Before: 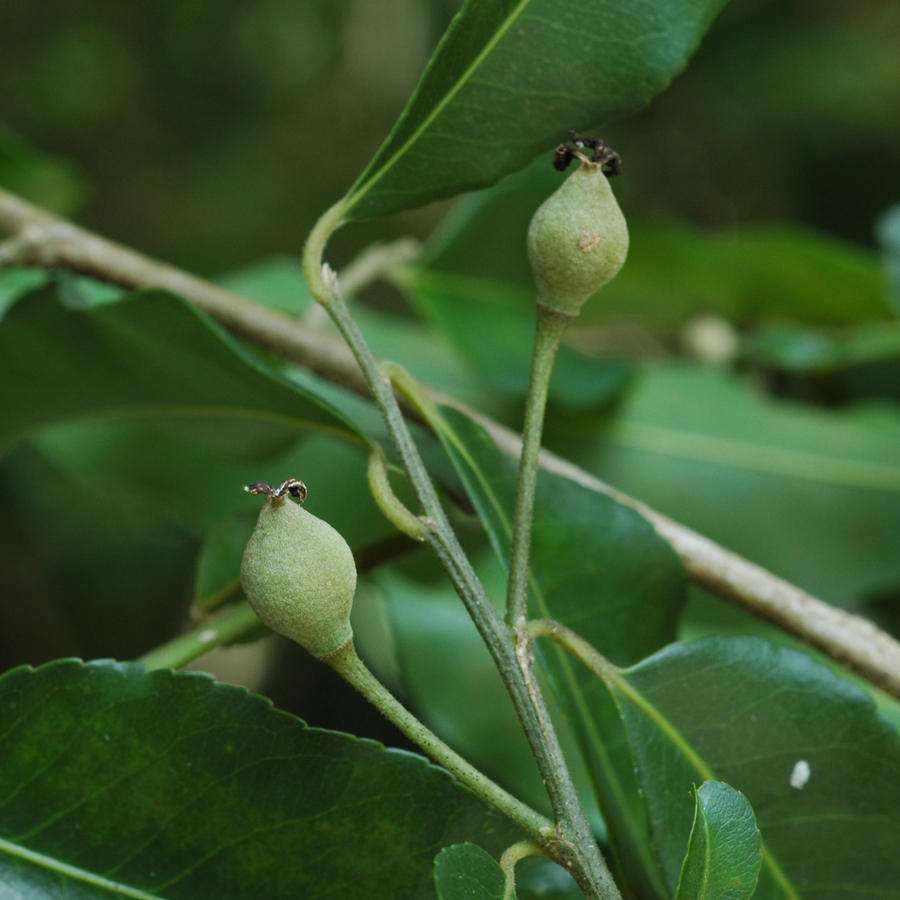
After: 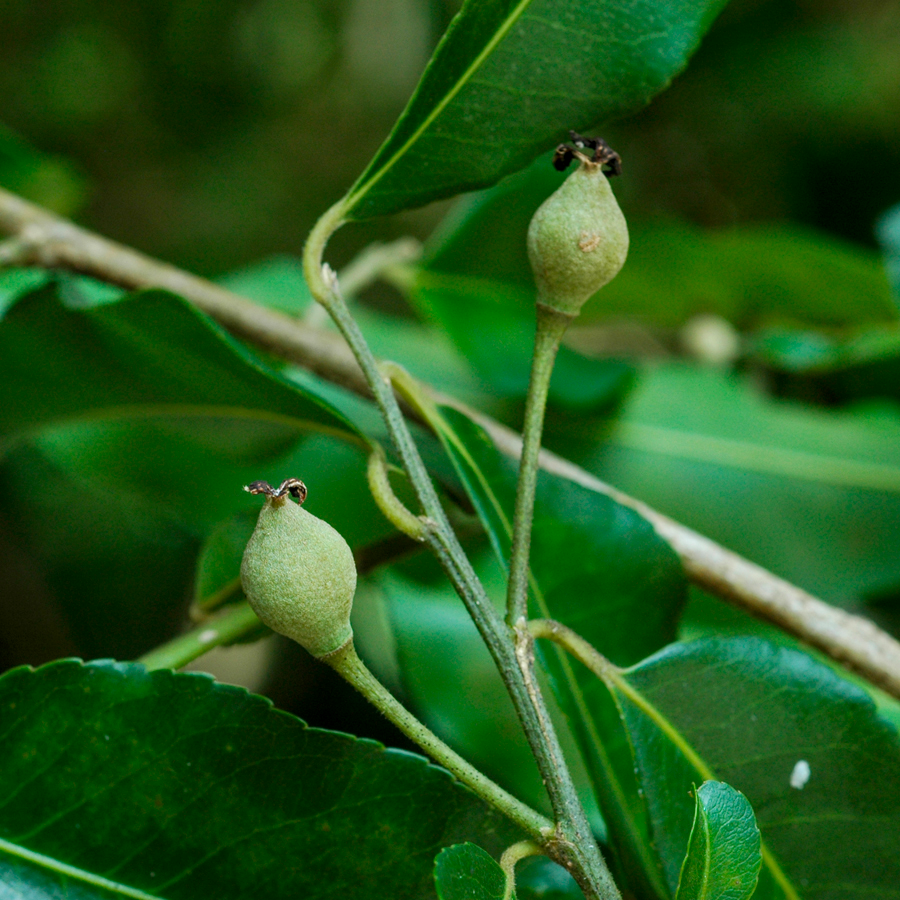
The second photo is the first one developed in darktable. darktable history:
color zones: curves: ch0 [(0, 0.5) (0.125, 0.4) (0.25, 0.5) (0.375, 0.4) (0.5, 0.4) (0.625, 0.35) (0.75, 0.35) (0.875, 0.5)]; ch1 [(0, 0.35) (0.125, 0.45) (0.25, 0.35) (0.375, 0.35) (0.5, 0.35) (0.625, 0.35) (0.75, 0.45) (0.875, 0.35)]; ch2 [(0, 0.6) (0.125, 0.5) (0.25, 0.5) (0.375, 0.6) (0.5, 0.6) (0.625, 0.5) (0.75, 0.5) (0.875, 0.5)], mix -135.69%
local contrast: on, module defaults
